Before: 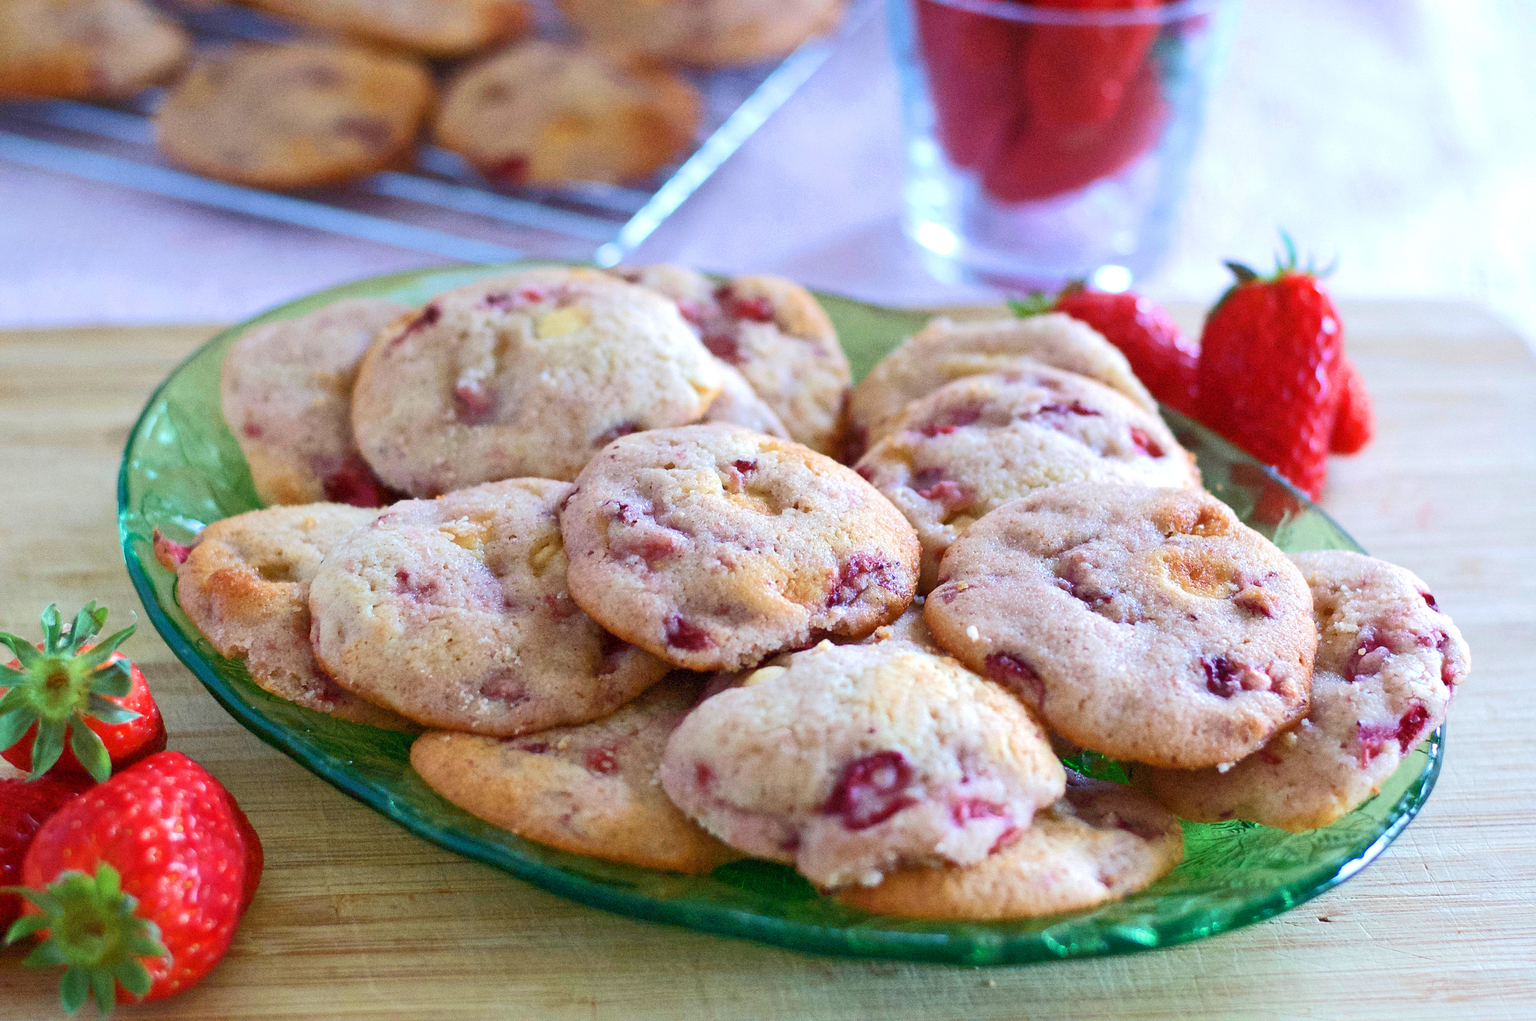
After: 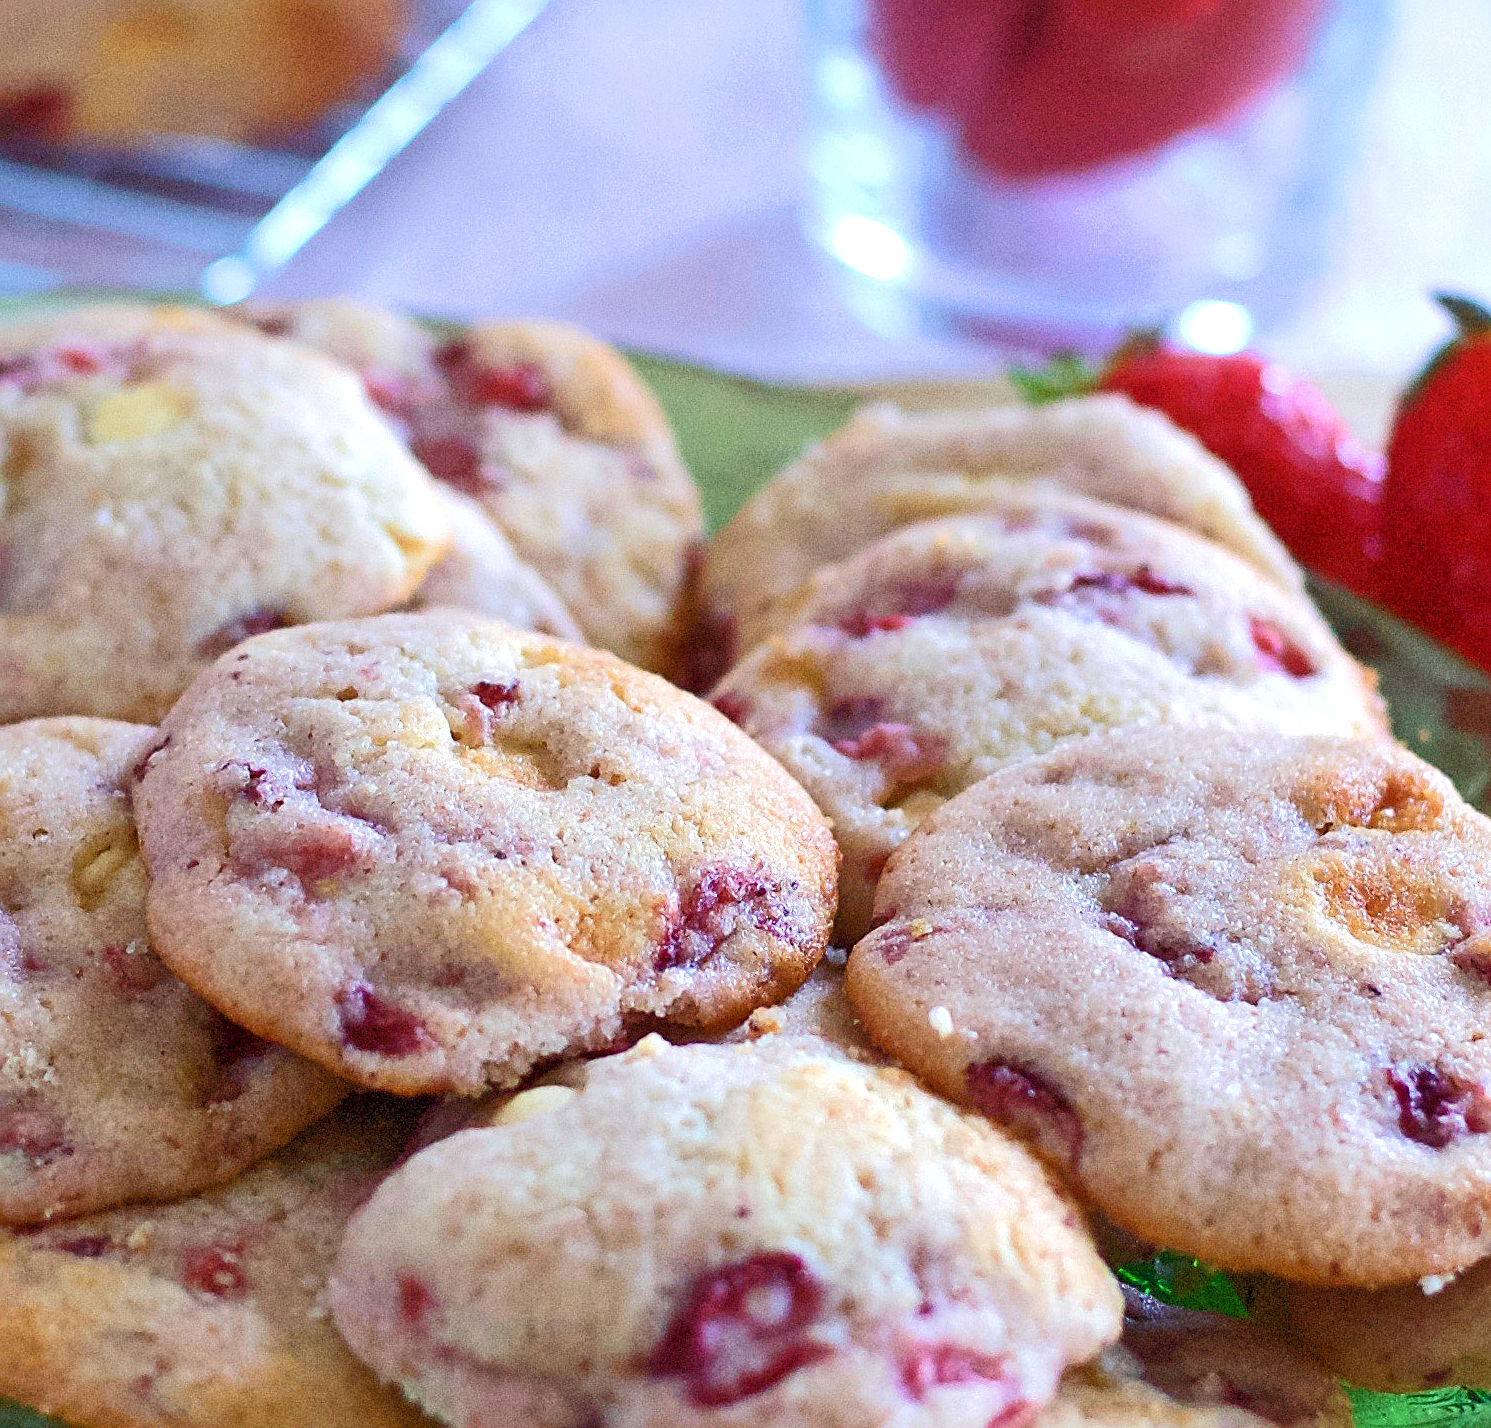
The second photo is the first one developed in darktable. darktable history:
sharpen: radius 2.529, amount 0.323
crop: left 32.075%, top 10.976%, right 18.355%, bottom 17.596%
